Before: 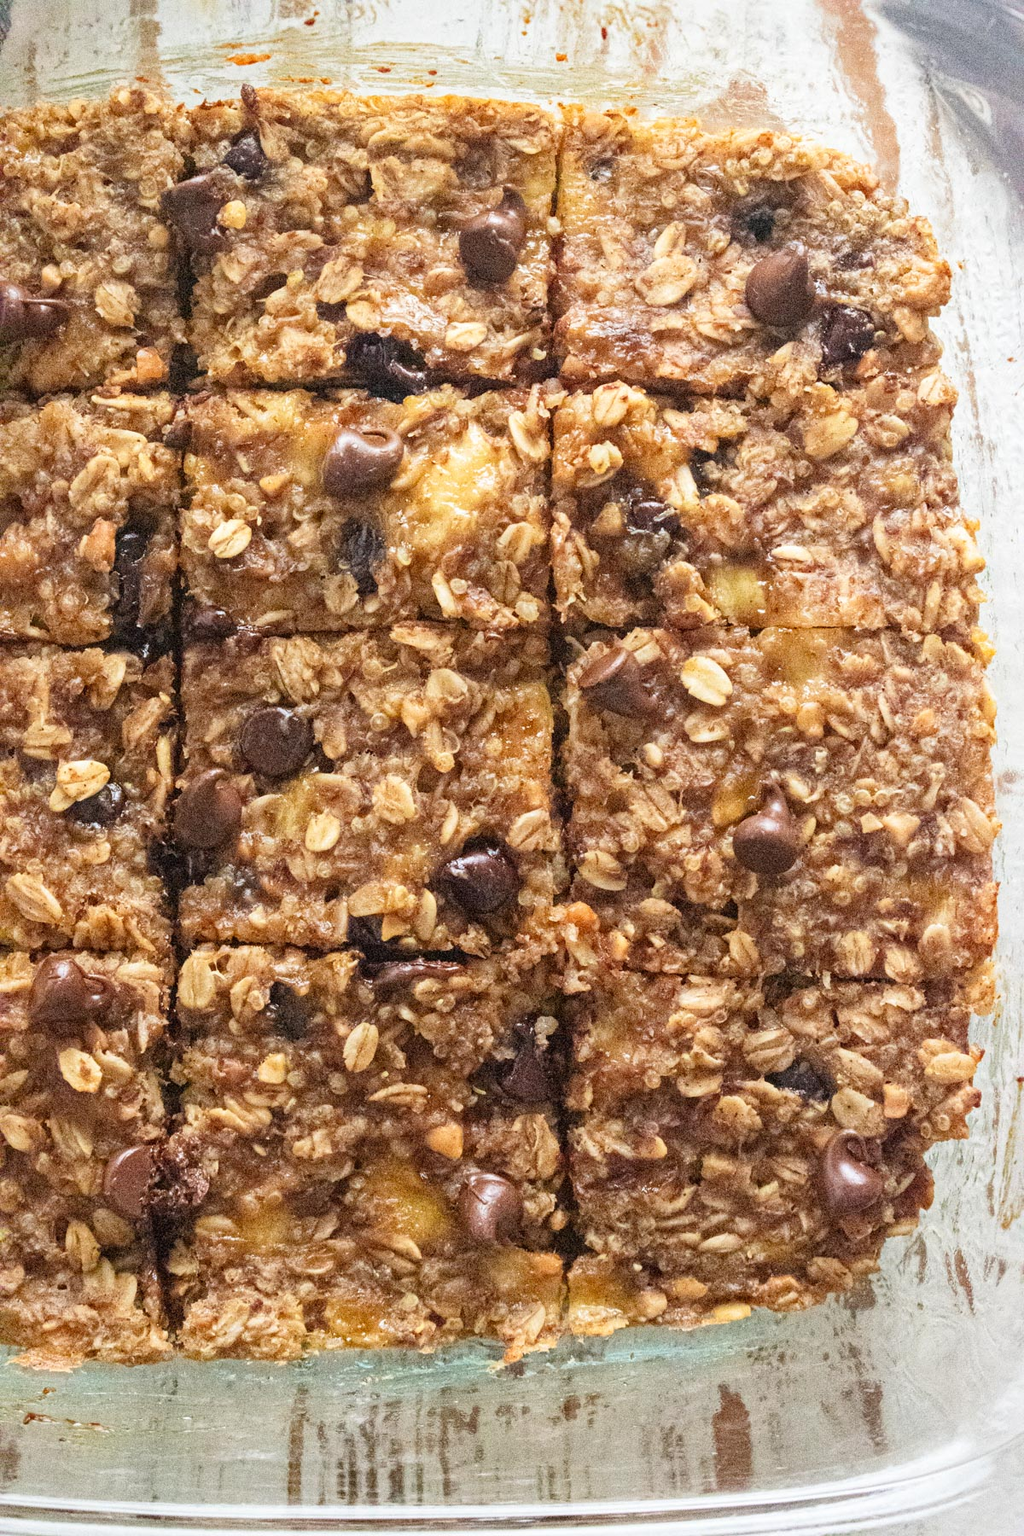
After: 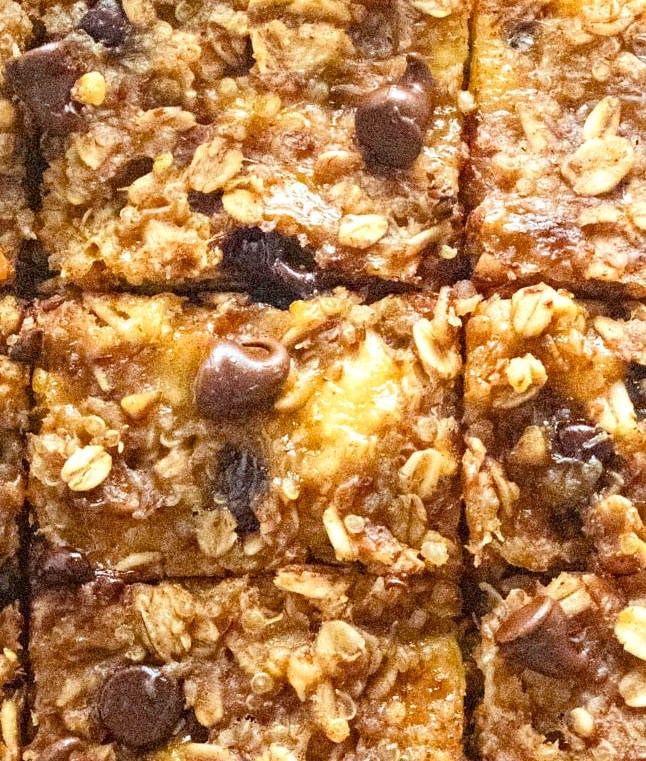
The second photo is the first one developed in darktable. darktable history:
color balance rgb: linear chroma grading › shadows -8%, linear chroma grading › global chroma 10%, perceptual saturation grading › global saturation 2%, perceptual saturation grading › highlights -2%, perceptual saturation grading › mid-tones 4%, perceptual saturation grading › shadows 8%, perceptual brilliance grading › global brilliance 2%, perceptual brilliance grading › highlights -4%, global vibrance 16%, saturation formula JzAzBz (2021)
crop: left 15.306%, top 9.065%, right 30.789%, bottom 48.638%
exposure: black level correction 0.001, exposure 0.3 EV, compensate highlight preservation false
color correction: highlights a* -4.98, highlights b* -3.76, shadows a* 3.83, shadows b* 4.08
